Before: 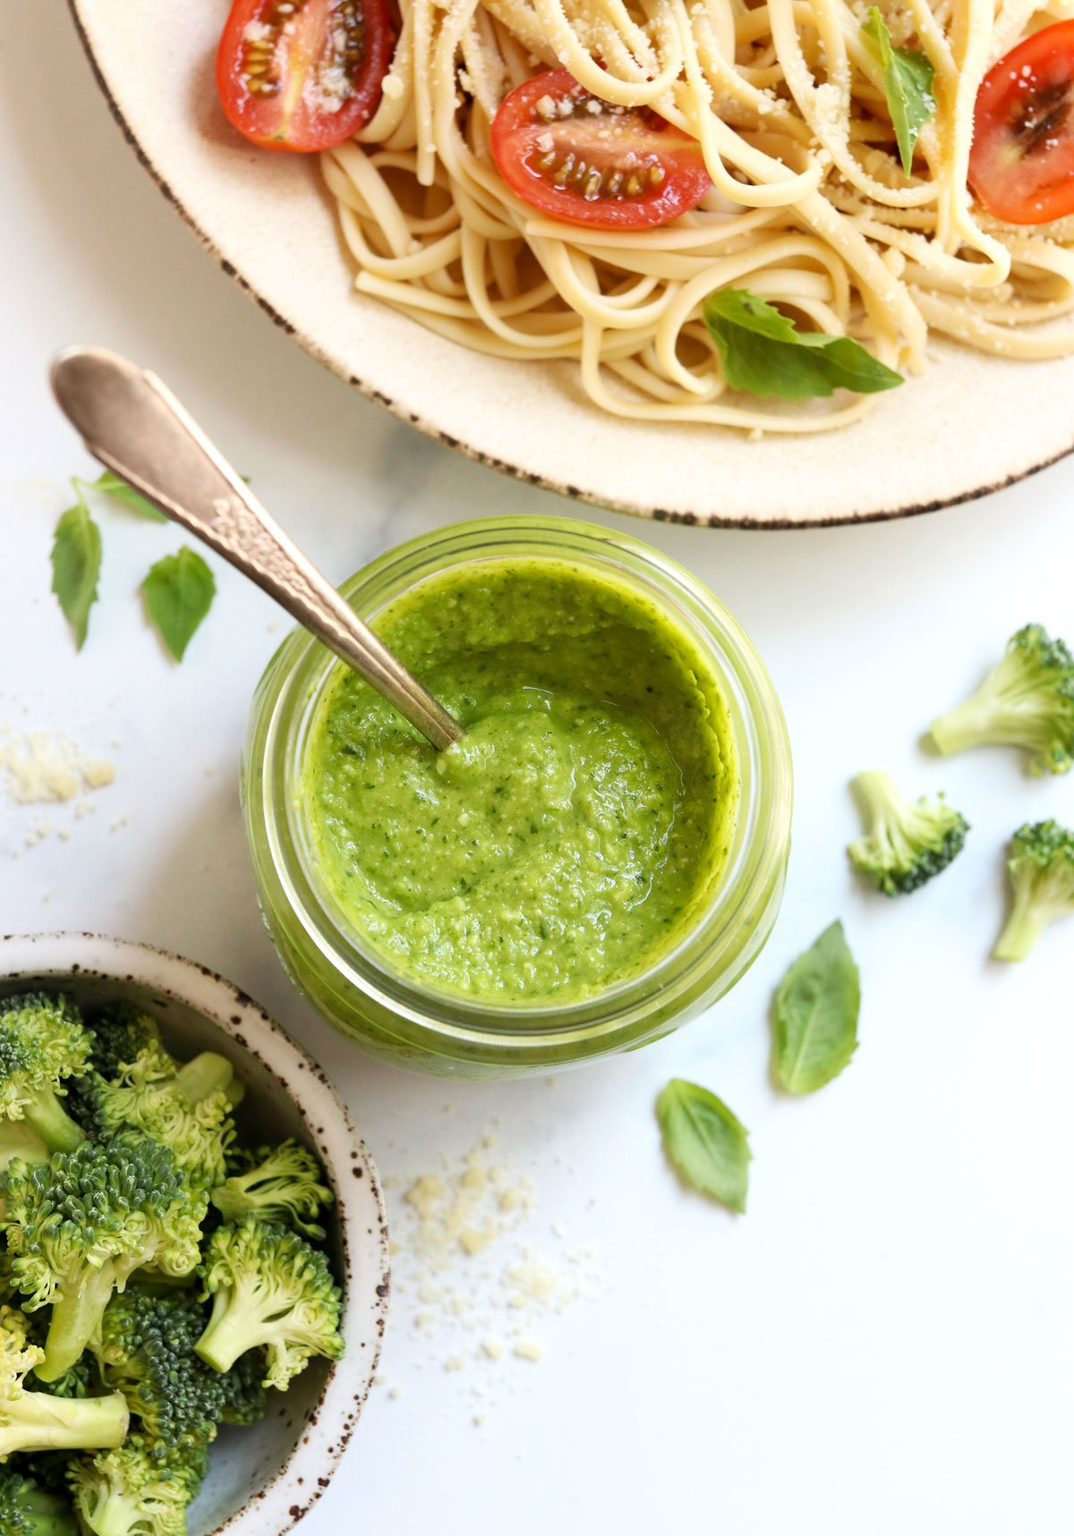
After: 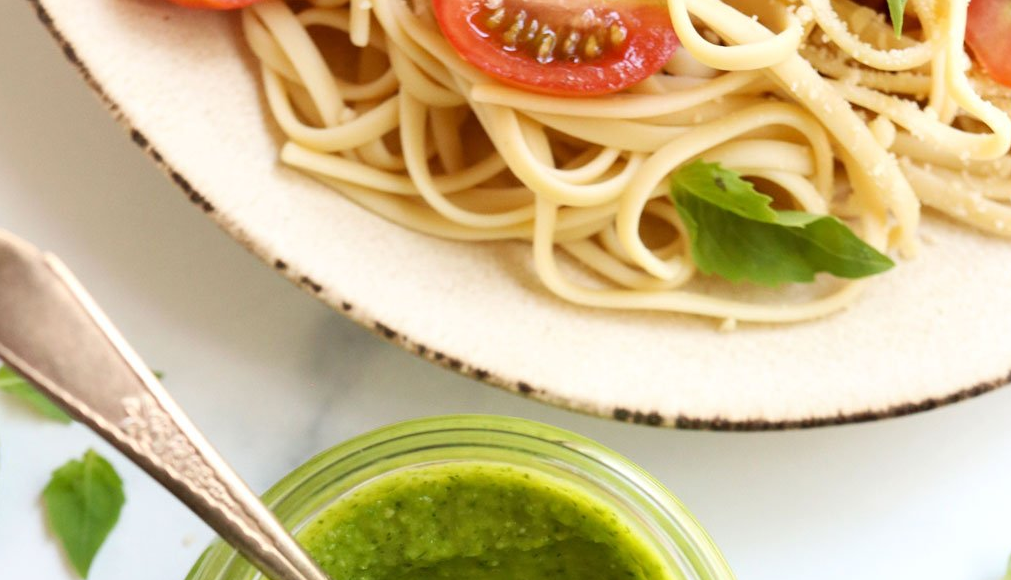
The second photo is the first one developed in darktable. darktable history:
crop and rotate: left 9.683%, top 9.392%, right 6.054%, bottom 56.787%
